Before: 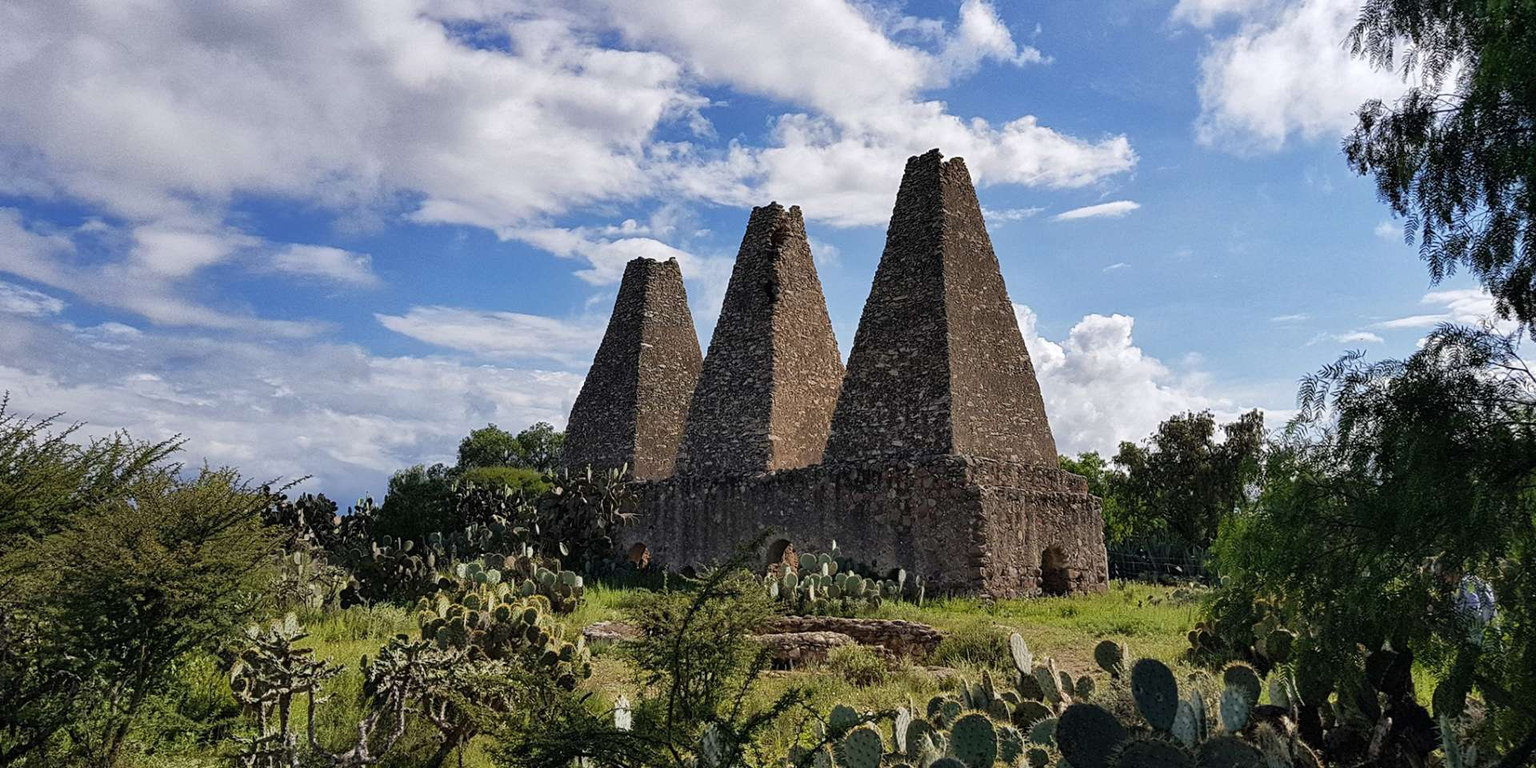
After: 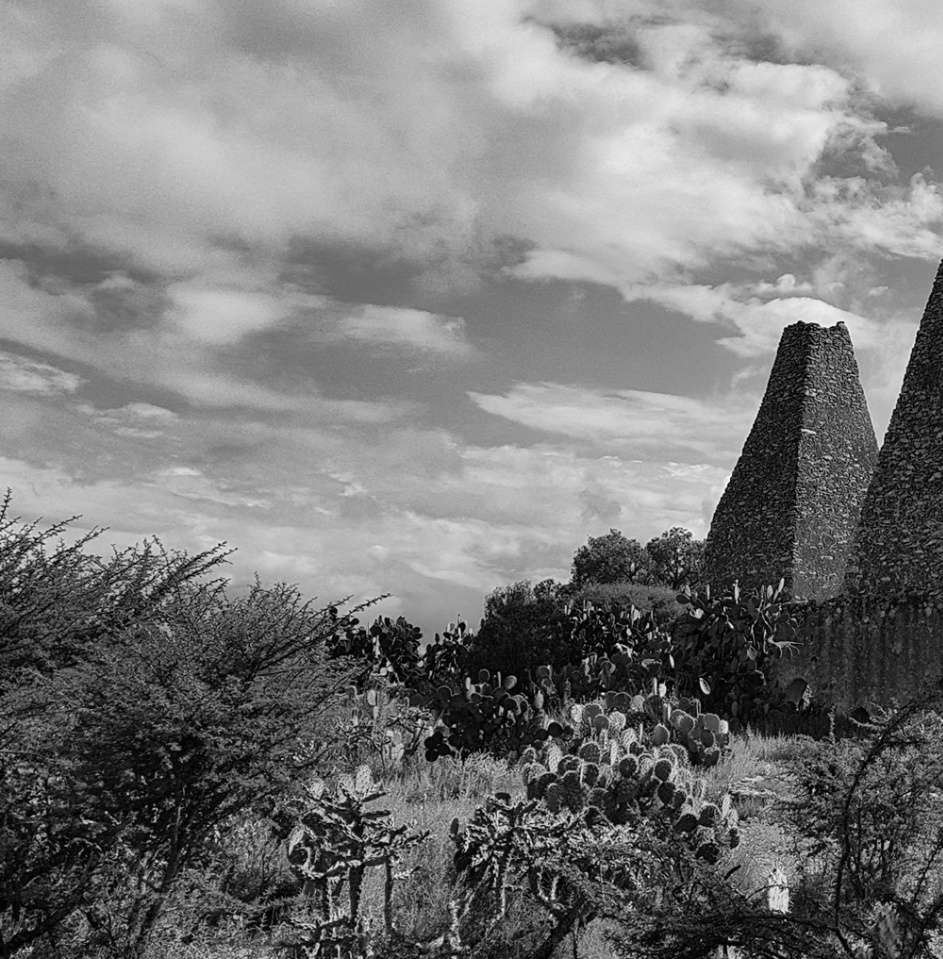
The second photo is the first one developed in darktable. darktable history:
crop and rotate: left 0%, top 0%, right 50.845%
monochrome: on, module defaults
